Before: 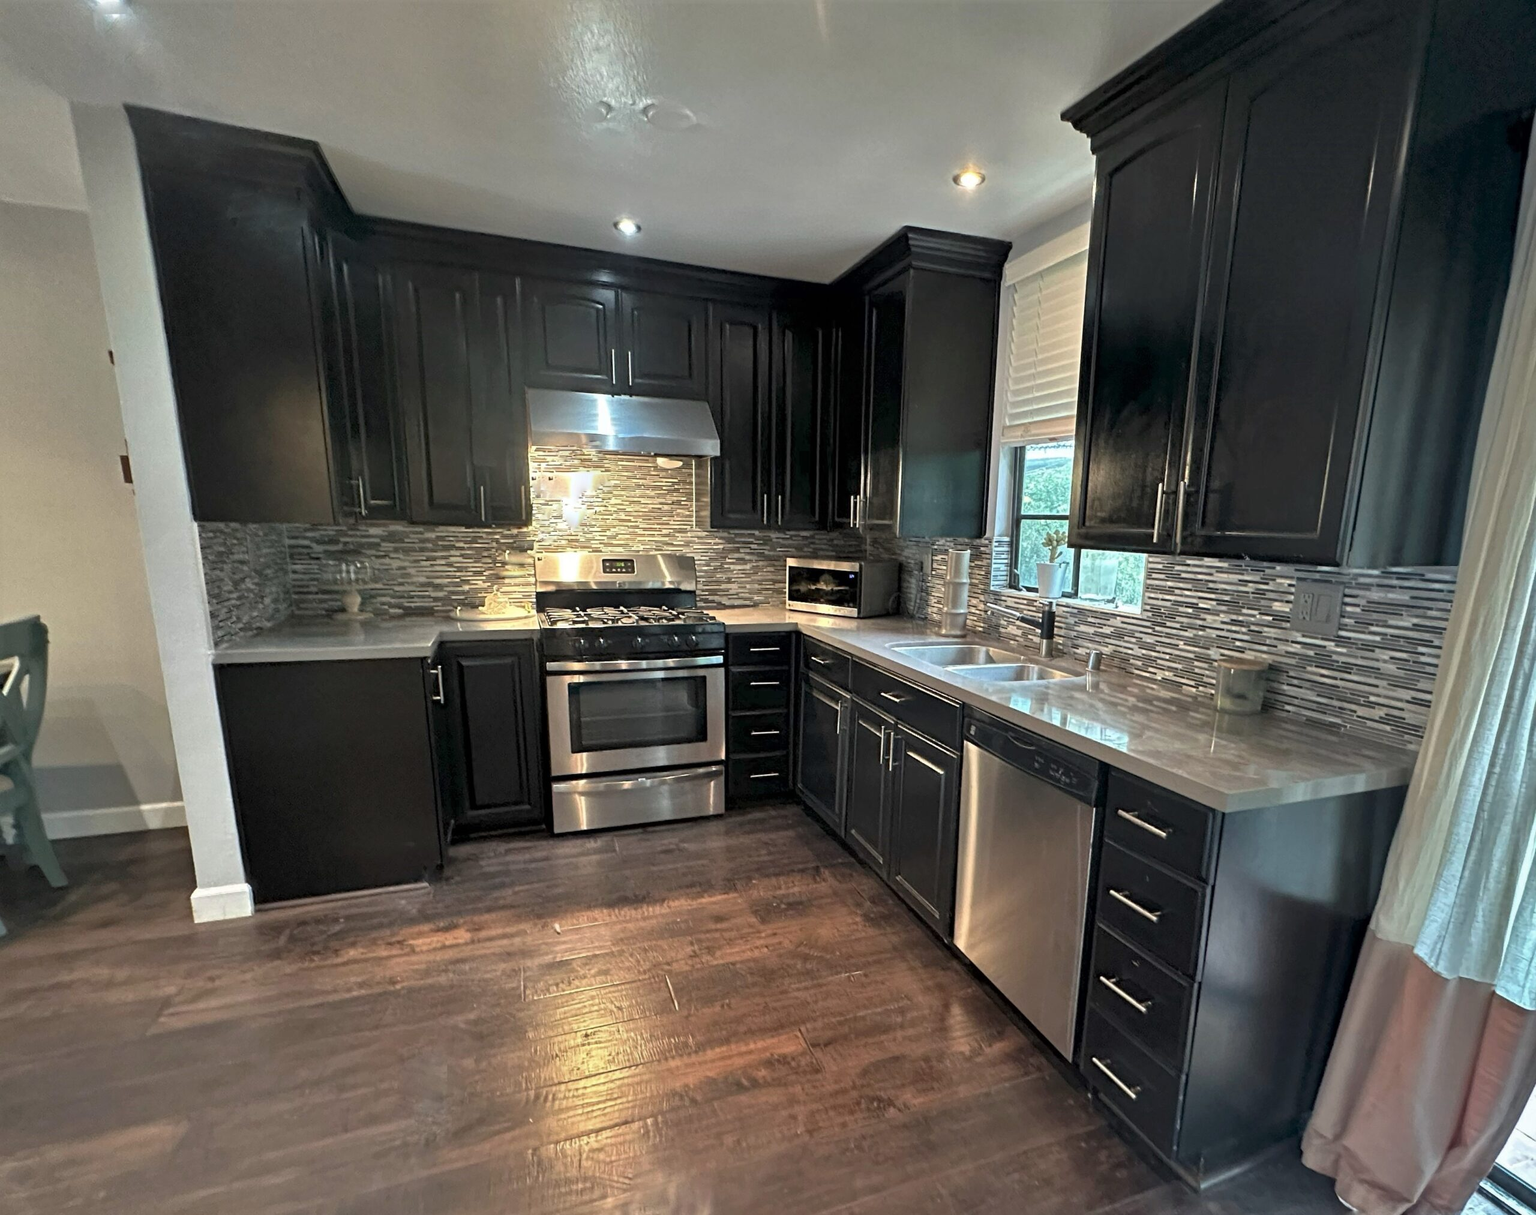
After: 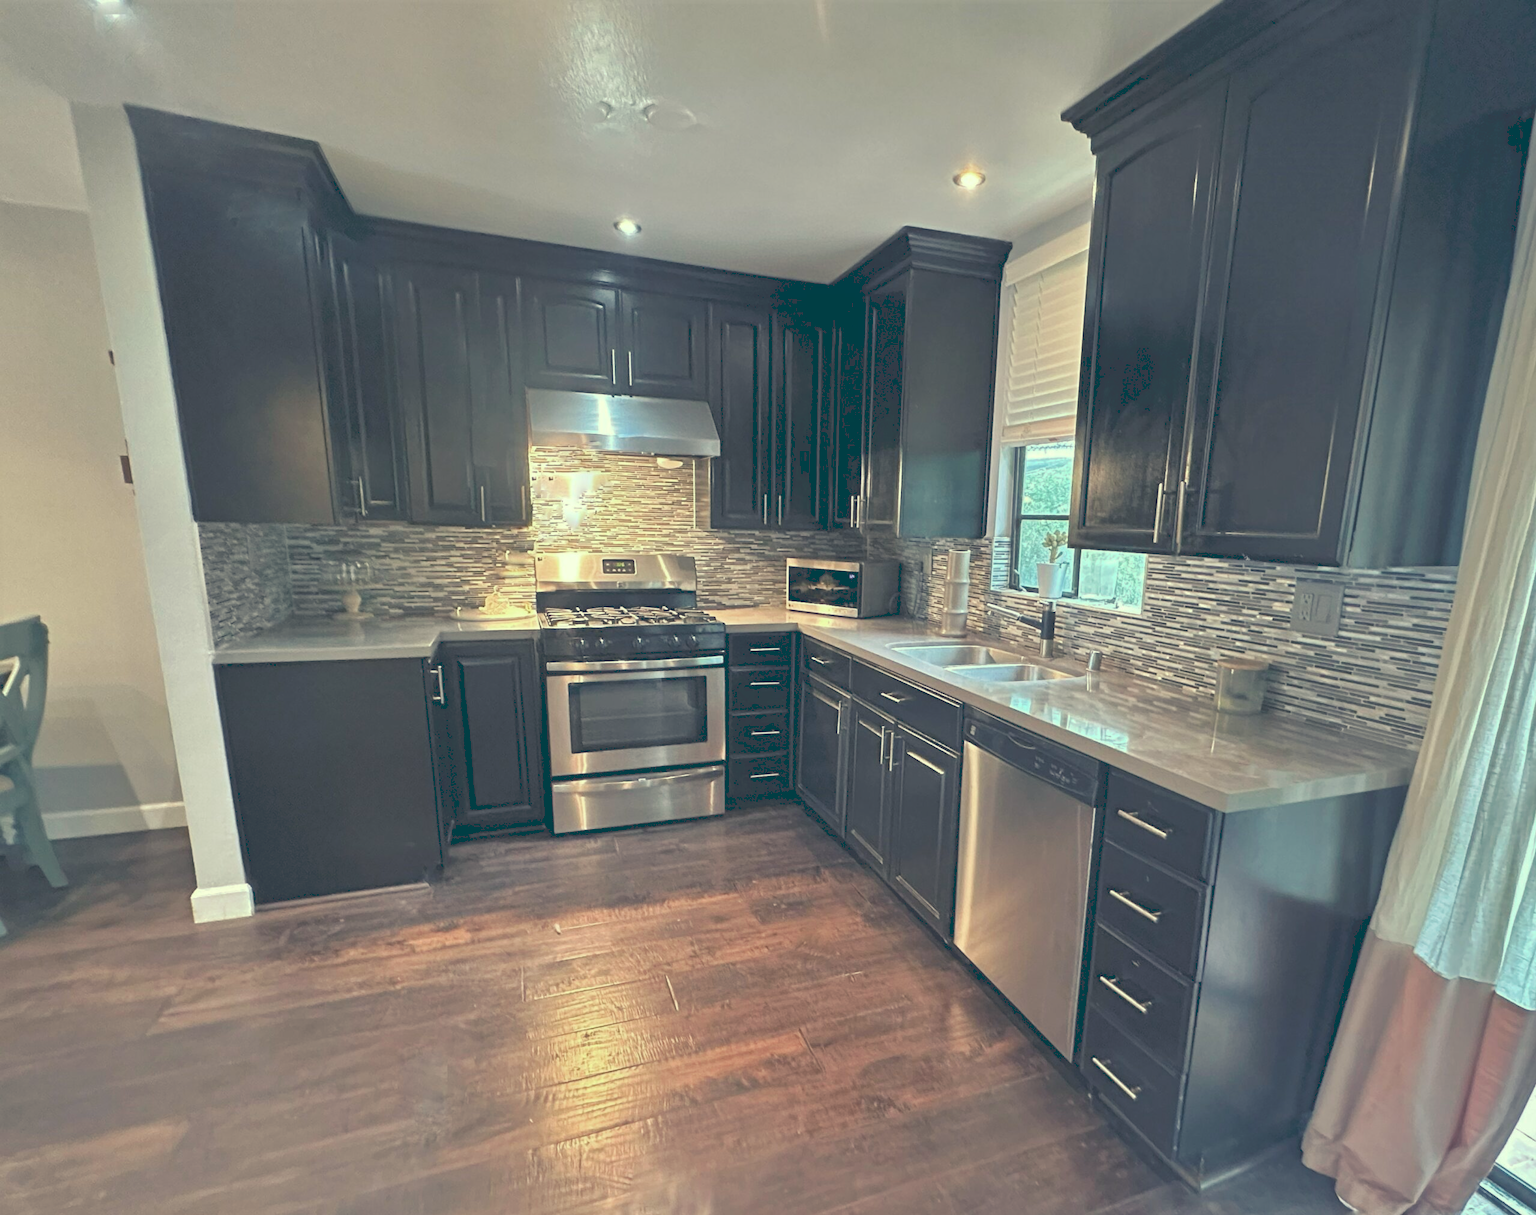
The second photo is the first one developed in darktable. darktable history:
tone curve: curves: ch0 [(0, 0) (0.003, 0.238) (0.011, 0.238) (0.025, 0.242) (0.044, 0.256) (0.069, 0.277) (0.1, 0.294) (0.136, 0.315) (0.177, 0.345) (0.224, 0.379) (0.277, 0.419) (0.335, 0.463) (0.399, 0.511) (0.468, 0.566) (0.543, 0.627) (0.623, 0.687) (0.709, 0.75) (0.801, 0.824) (0.898, 0.89) (1, 1)], preserve colors none
color look up table: target L [97.21, 92.23, 93.58, 93.18, 91.97, 89.74, 68.15, 70.32, 63.85, 60.07, 33.02, 26.57, 201.31, 84.15, 81.34, 67.18, 62.33, 53.06, 44.52, 37.01, 30.45, 25.85, 9.317, 78.46, 76.2, 71.68, 57.1, 59.88, 58.34, 54.63, 48.99, 50.61, 48.18, 42.51, 33.21, 34, 23.41, 23.92, 21.82, 12.35, 11.16, 3.738, 89.57, 88.33, 72.48, 53.51, 48.86, 41.89, 11.79], target a [-13.32, -36.01, -7.869, -24.19, -50.23, -101.49, -13.55, -84.69, -13.31, -40.02, -42.99, -19.85, 0, 9.961, 23.82, 47.45, 47.56, 87.02, 35.88, 76.07, 8.117, 55.18, 23.95, 41.47, 0.052, 8.369, 96.05, 25.27, 48.64, 89.59, 96.89, -5.973, 49.18, 83.19, 32.47, 77.51, 16.9, 56.18, -4.362, 60.69, 46.54, 31.09, -30.63, -71.63, -43.56, -50.54, -11.36, -11.64, -10.07], target b [45.32, 63.31, 20.76, 114.82, 15.2, 70.18, 23.32, 83.19, 81.49, 47.98, 10.37, 26.87, -0.001, 69.28, 18.43, 53.98, 88.7, 19.74, 36.32, 33.72, -1.408, 13.67, 2.976, -21.82, -27.58, 1.137, -59.29, -40.95, -59.14, -32.65, -68.56, -75.25, -0.638, -13.39, -102.44, -66, -72.98, -36.47, -43.51, -105.83, -73.99, -40.07, -8.657, -9.426, -40.84, 3.536, 0.204, -24.5, -25.39], num patches 49
